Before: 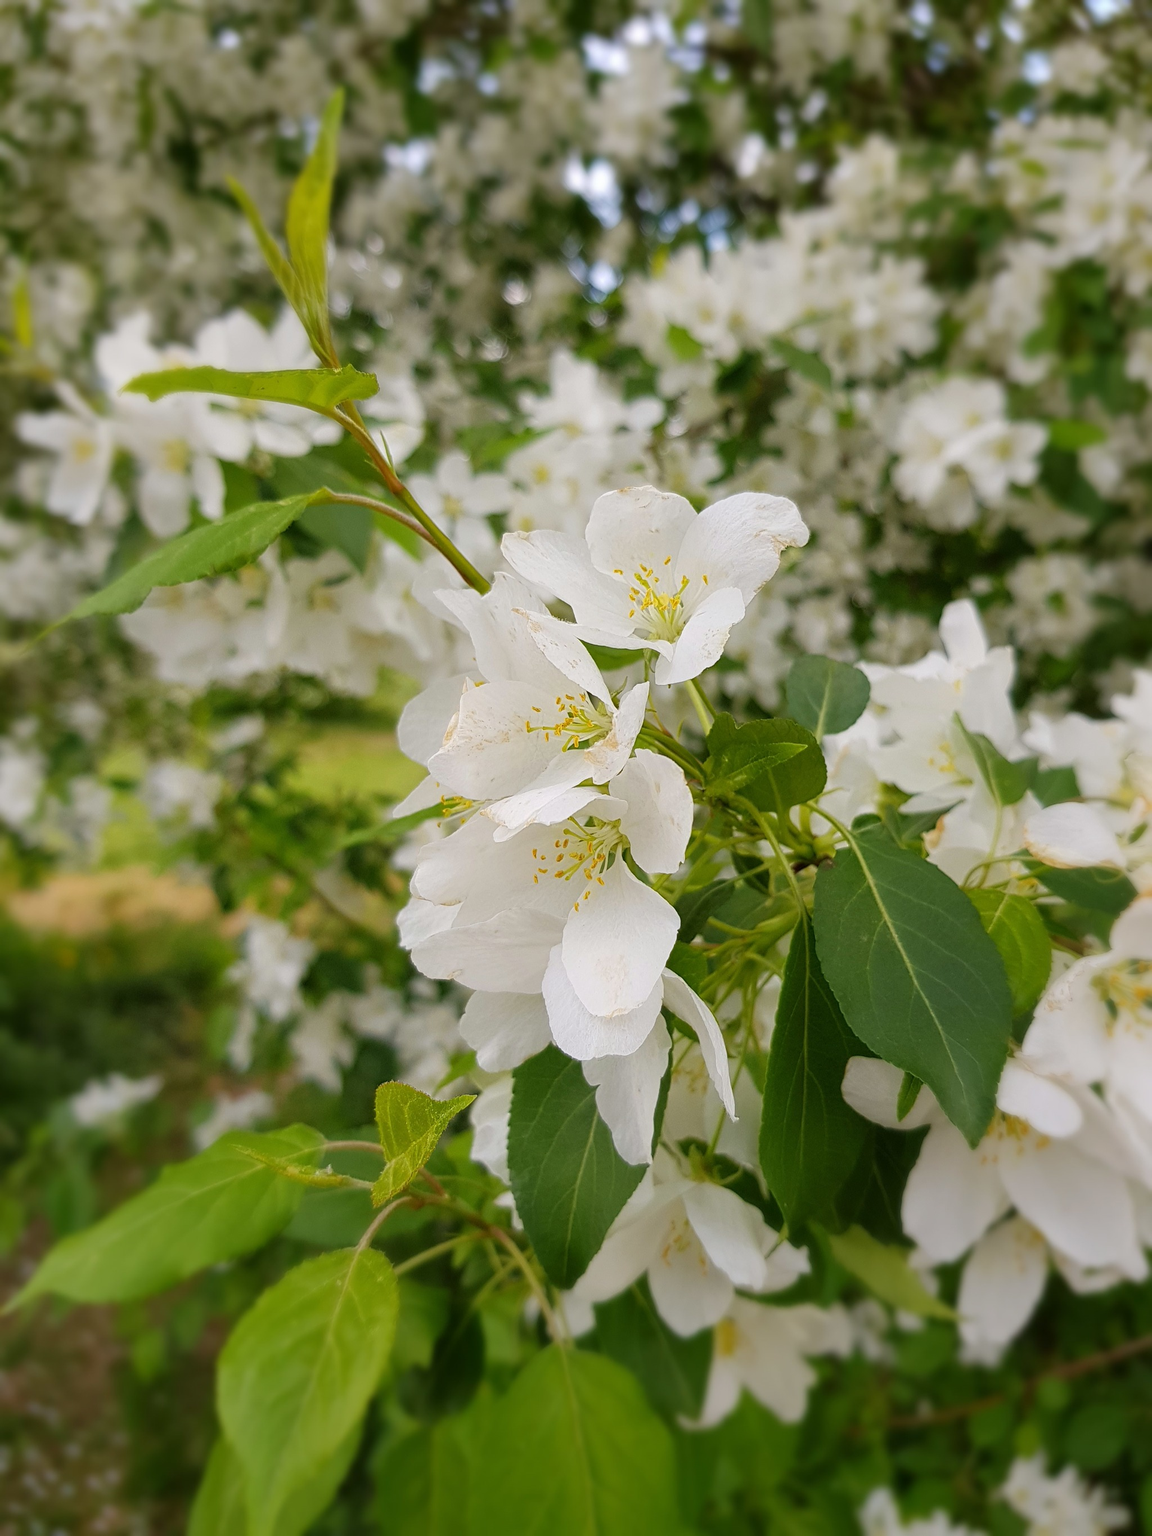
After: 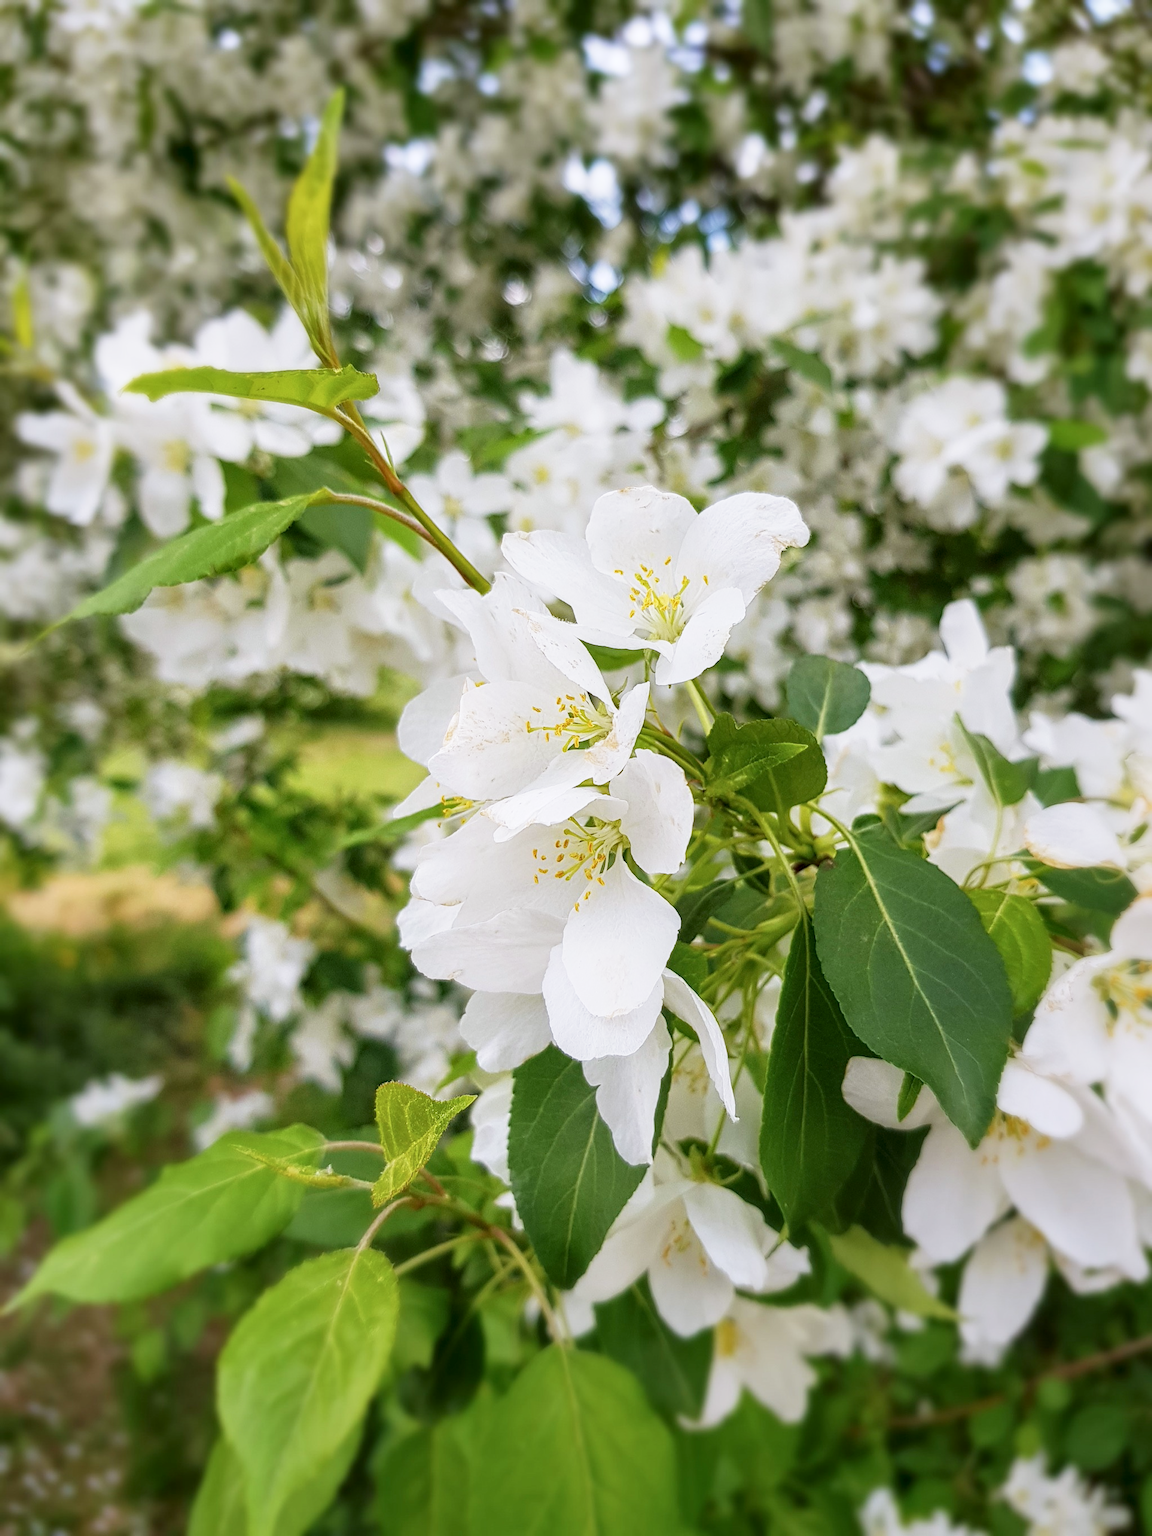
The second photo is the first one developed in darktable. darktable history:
base curve: curves: ch0 [(0, 0) (0.088, 0.125) (0.176, 0.251) (0.354, 0.501) (0.613, 0.749) (1, 0.877)], preserve colors none
local contrast: detail 130%
color calibration: illuminant as shot in camera, x 0.358, y 0.373, temperature 4628.91 K
